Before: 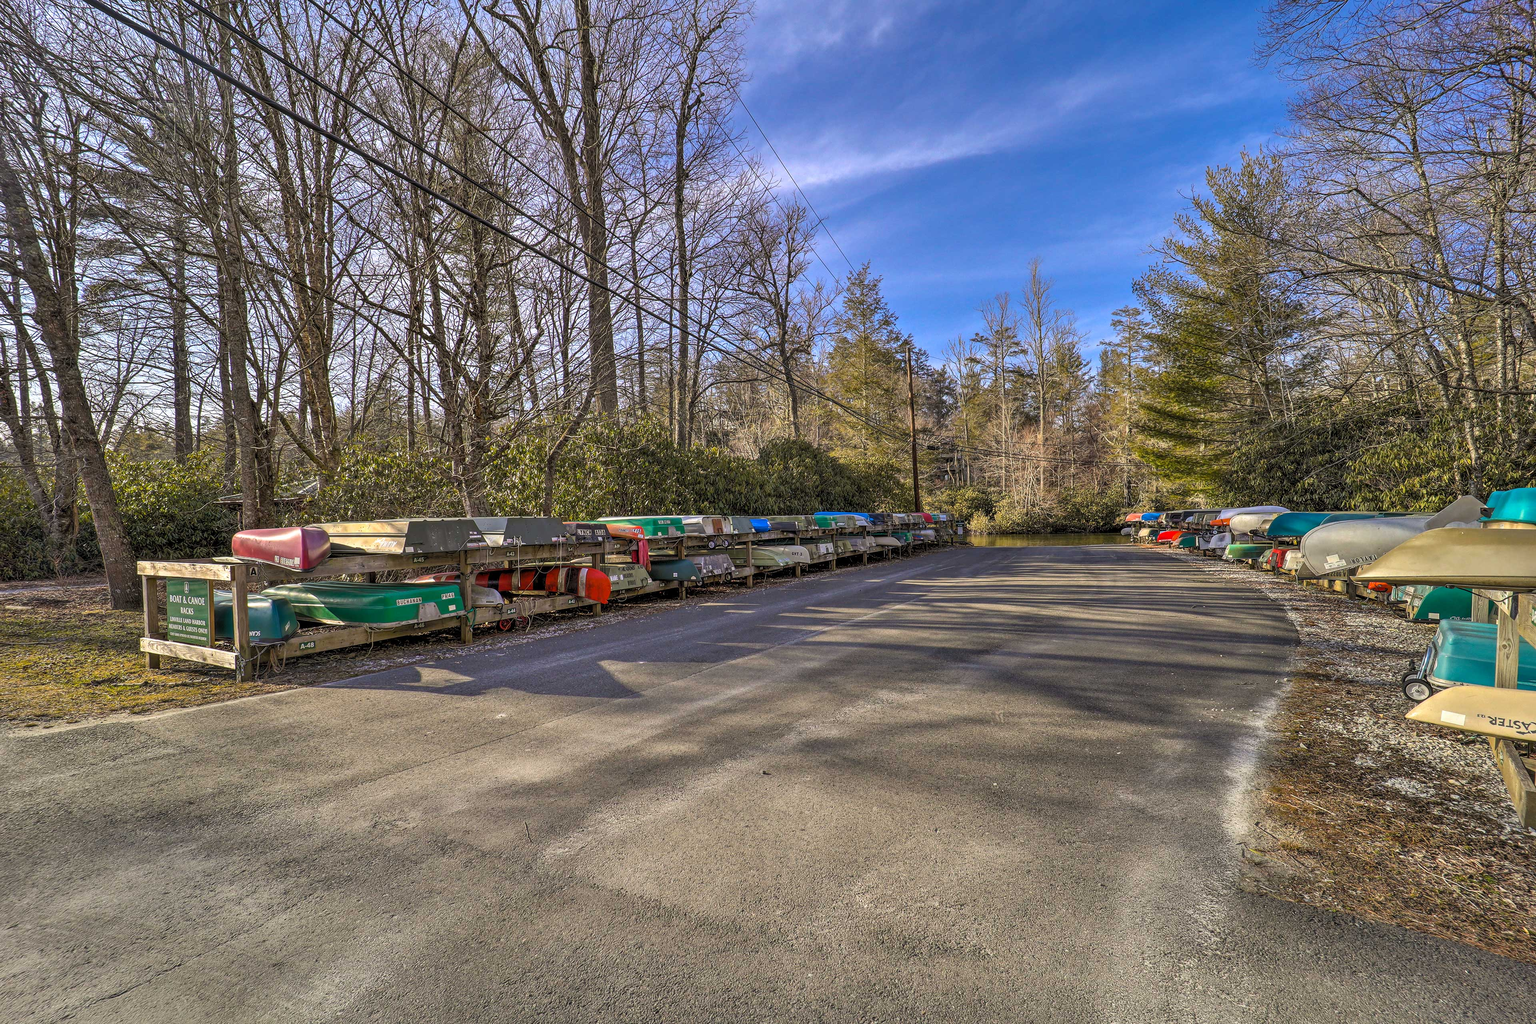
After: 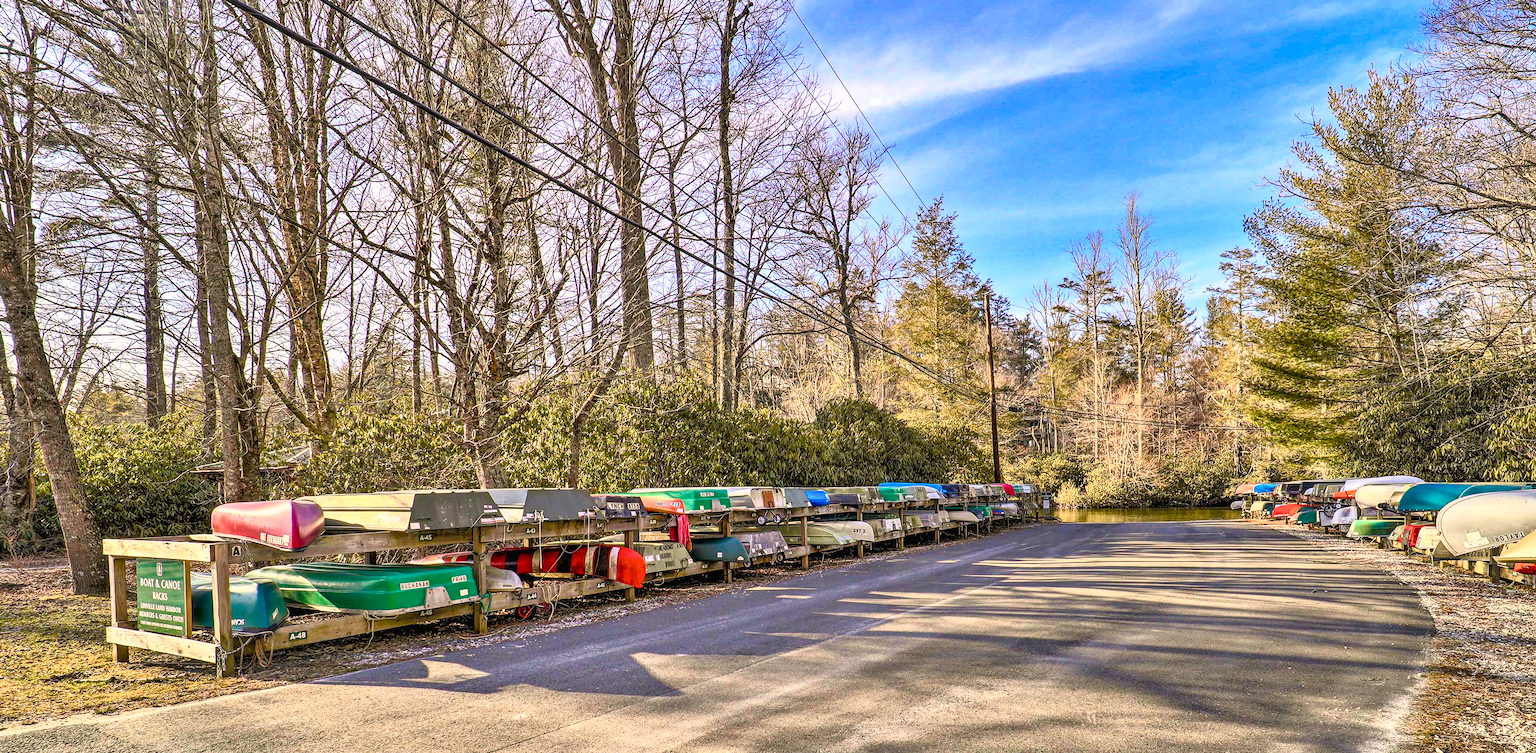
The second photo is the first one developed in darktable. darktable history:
crop: left 3.114%, top 8.881%, right 9.644%, bottom 26.897%
exposure: exposure 0.694 EV, compensate highlight preservation false
color balance rgb: highlights gain › chroma 3.028%, highlights gain › hue 60.15°, linear chroma grading › global chroma 9.075%, perceptual saturation grading › global saturation 20%, perceptual saturation grading › highlights -49.592%, perceptual saturation grading › shadows 24.773%
tone curve: curves: ch0 [(0, 0.013) (0.054, 0.018) (0.205, 0.191) (0.289, 0.292) (0.39, 0.424) (0.493, 0.551) (0.647, 0.752) (0.778, 0.895) (1, 0.998)]; ch1 [(0, 0) (0.385, 0.343) (0.439, 0.415) (0.494, 0.495) (0.501, 0.501) (0.51, 0.509) (0.54, 0.546) (0.586, 0.606) (0.66, 0.701) (0.783, 0.804) (1, 1)]; ch2 [(0, 0) (0.32, 0.281) (0.403, 0.399) (0.441, 0.428) (0.47, 0.469) (0.498, 0.496) (0.524, 0.538) (0.566, 0.579) (0.633, 0.665) (0.7, 0.711) (1, 1)], color space Lab, independent channels, preserve colors none
shadows and highlights: soften with gaussian
